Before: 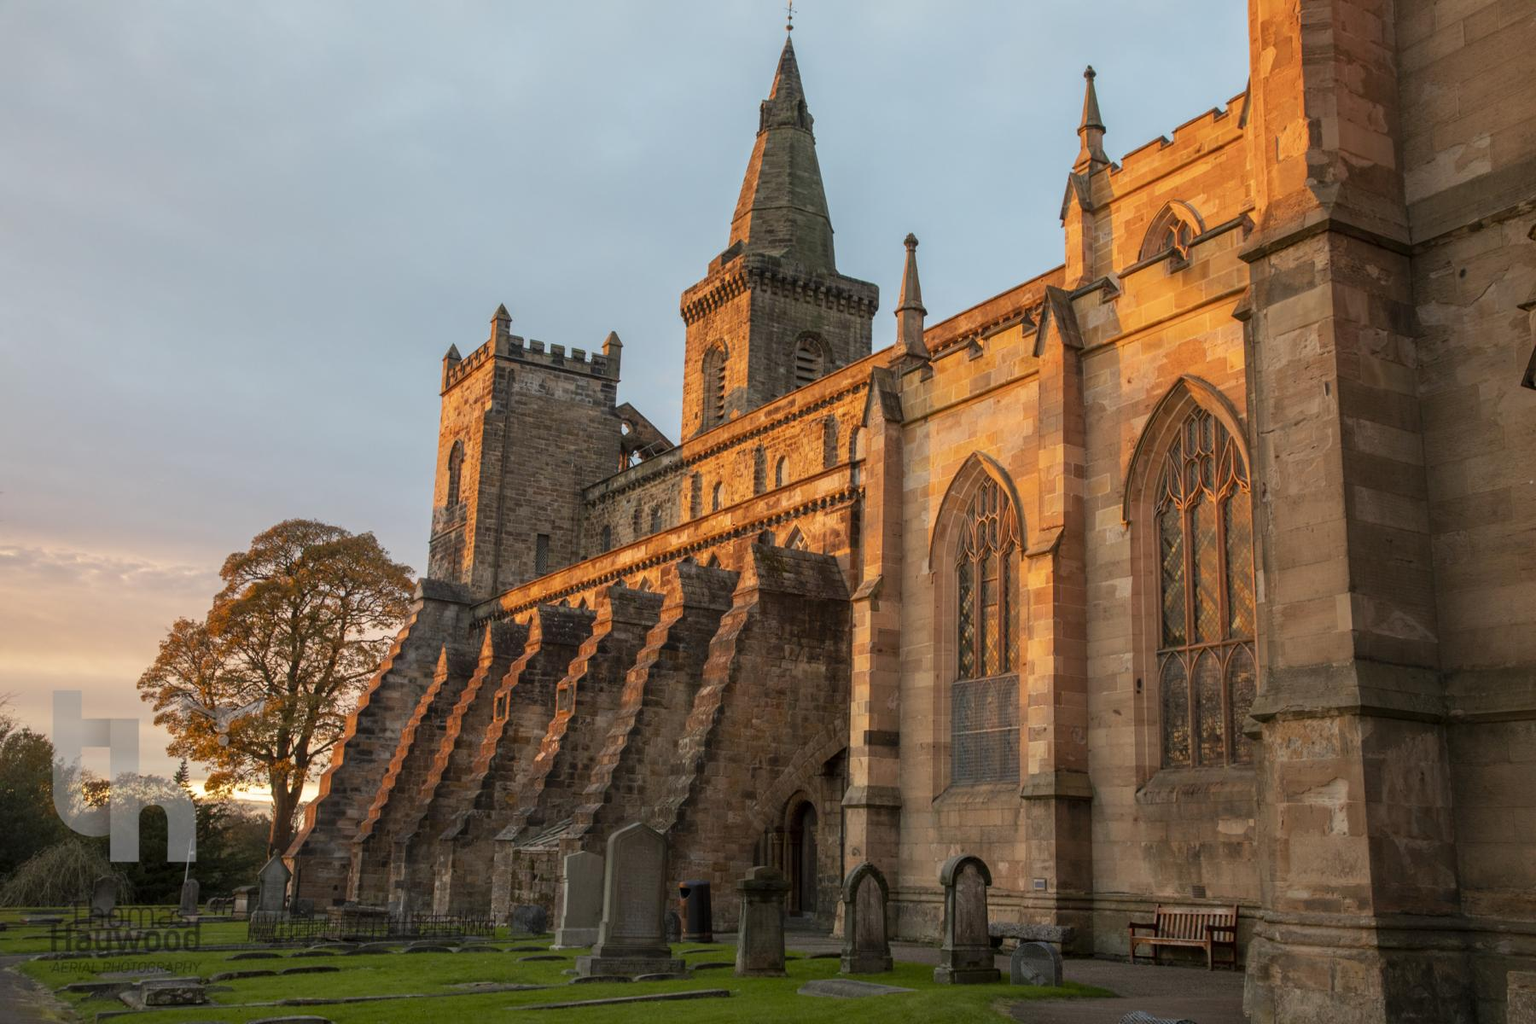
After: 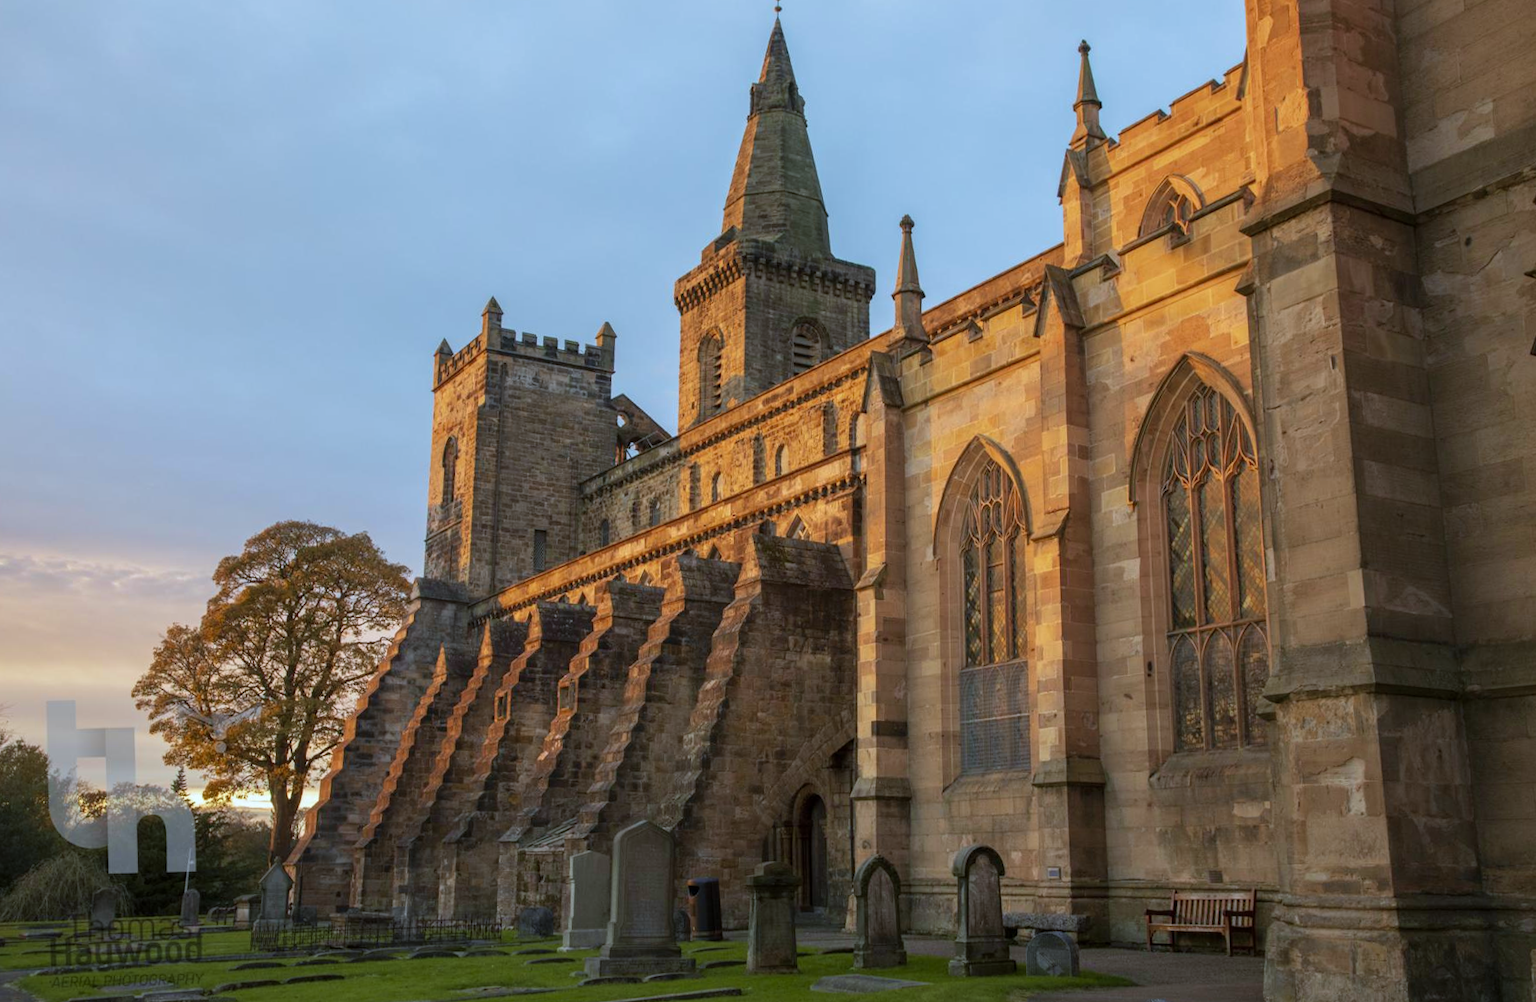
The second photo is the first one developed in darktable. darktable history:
white balance: red 0.924, blue 1.095
velvia: on, module defaults
rotate and perspective: rotation -1.42°, crop left 0.016, crop right 0.984, crop top 0.035, crop bottom 0.965
